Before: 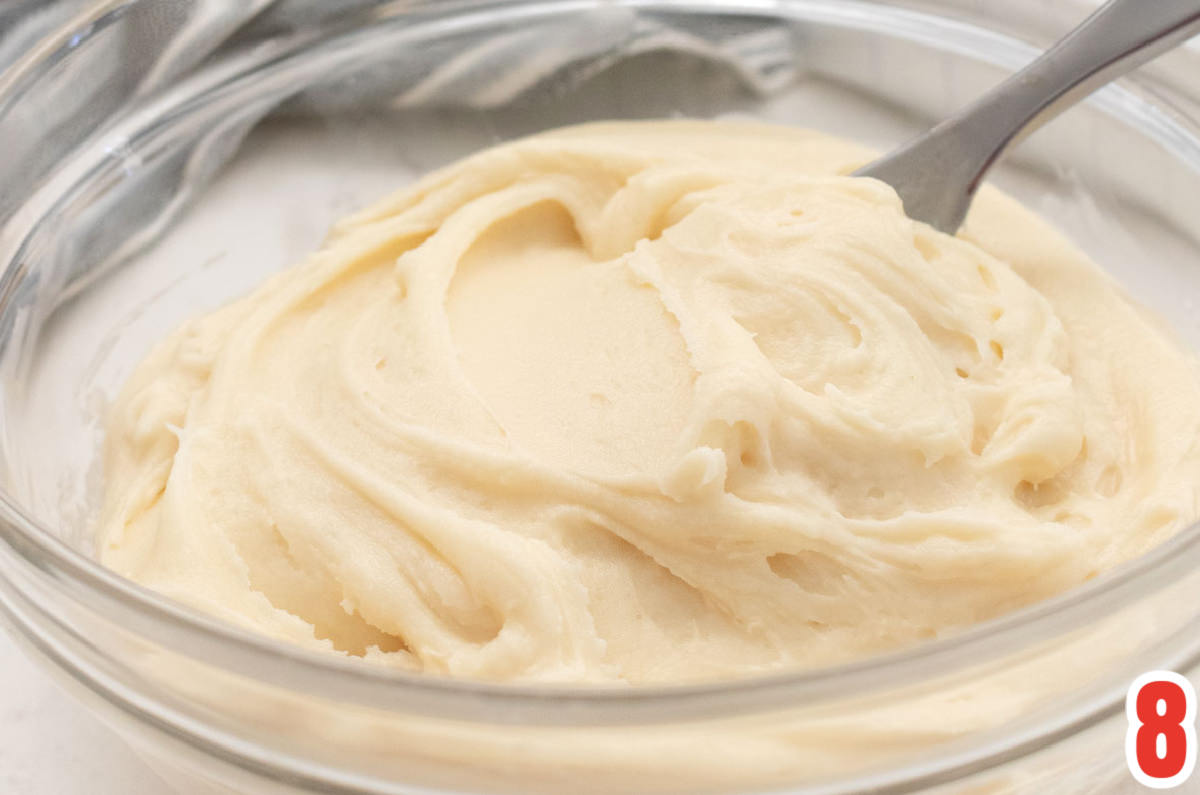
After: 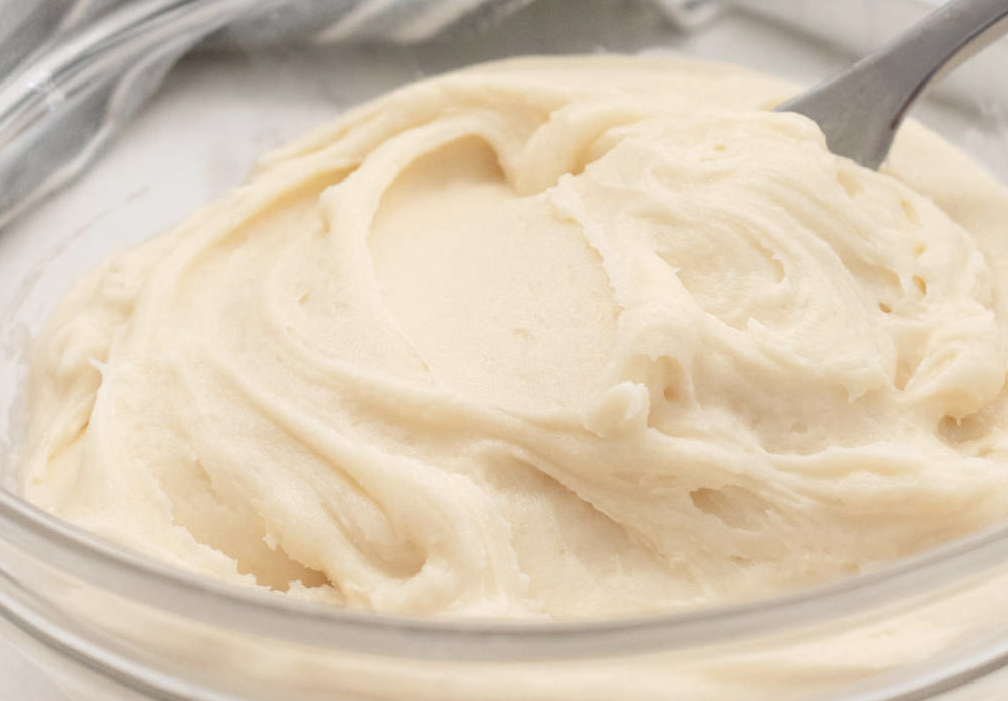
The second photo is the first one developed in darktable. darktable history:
color correction: saturation 0.8
crop: left 6.446%, top 8.188%, right 9.538%, bottom 3.548%
